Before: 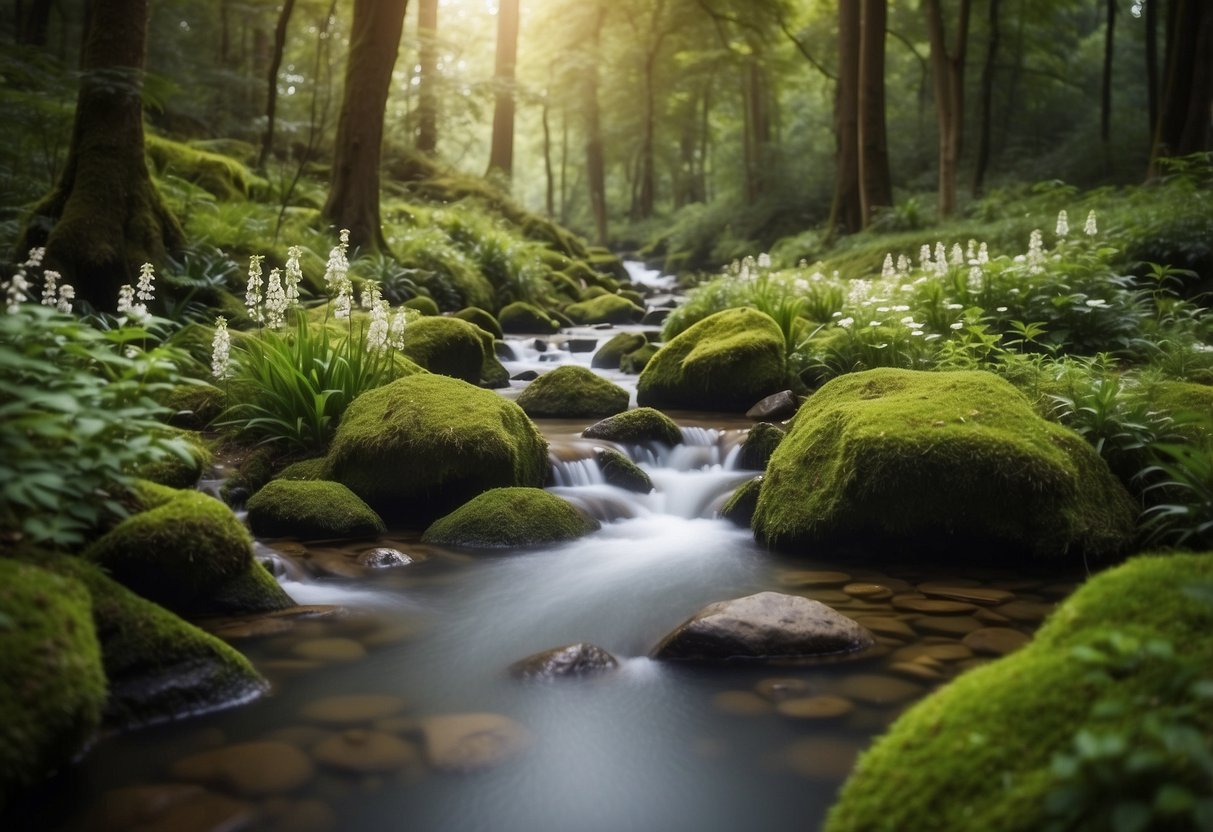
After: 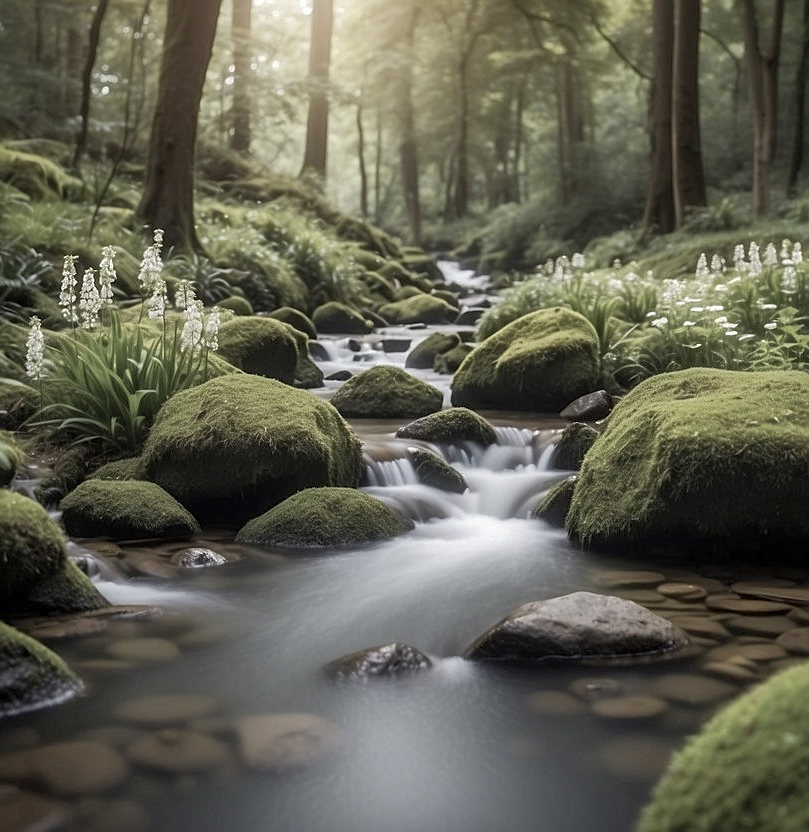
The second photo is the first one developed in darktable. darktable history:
local contrast: on, module defaults
crop: left 15.413%, right 17.885%
tone equalizer: edges refinement/feathering 500, mask exposure compensation -1.57 EV, preserve details no
color zones: curves: ch1 [(0, 0.292) (0.001, 0.292) (0.2, 0.264) (0.4, 0.248) (0.6, 0.248) (0.8, 0.264) (0.999, 0.292) (1, 0.292)]
sharpen: on, module defaults
shadows and highlights: on, module defaults
